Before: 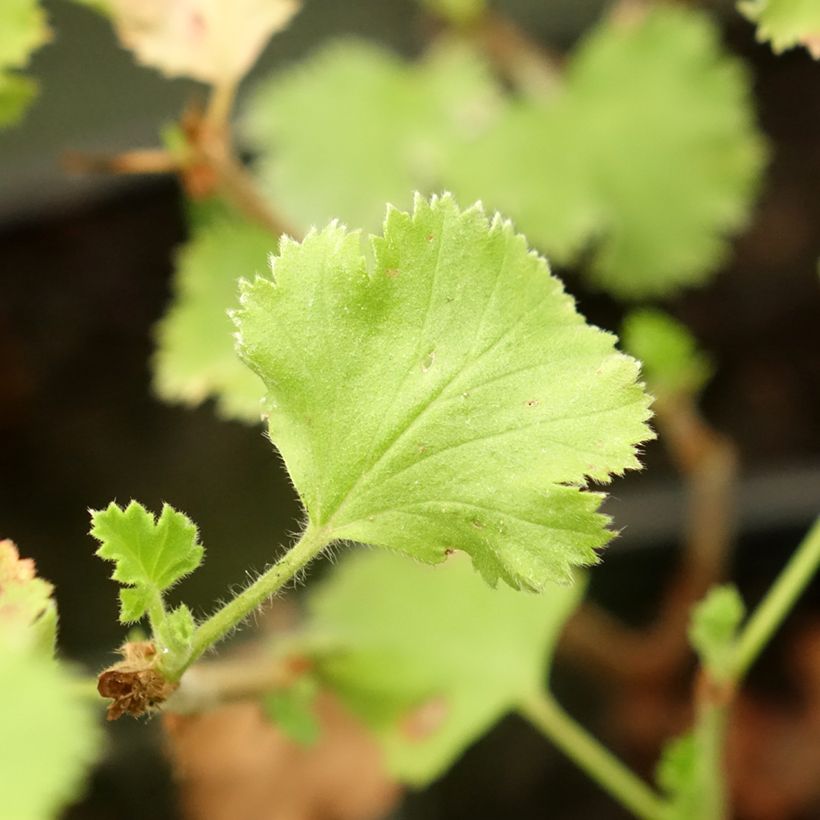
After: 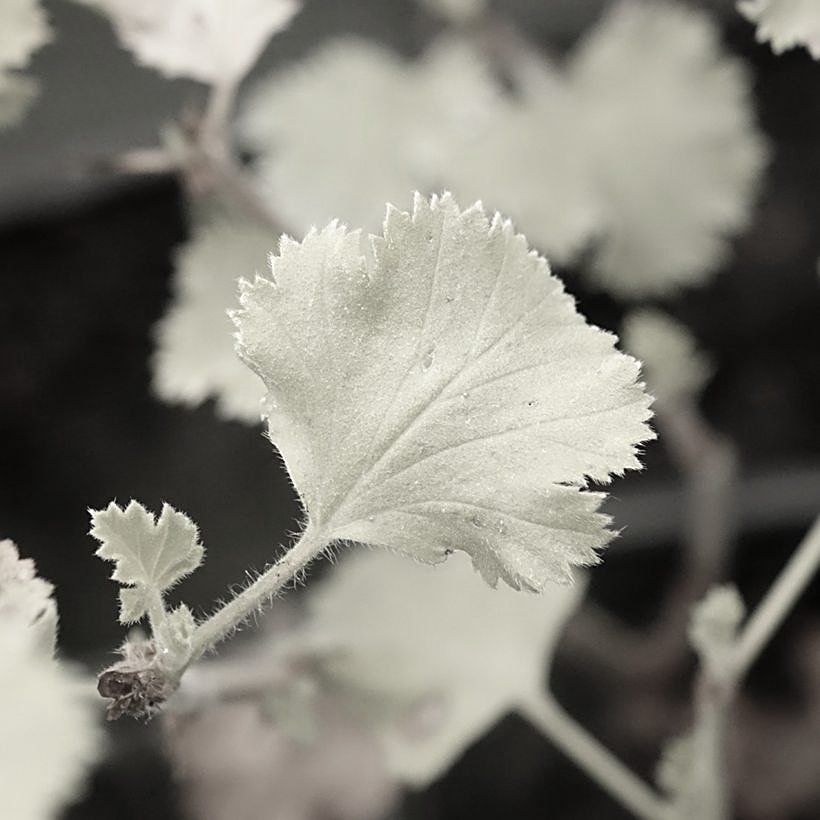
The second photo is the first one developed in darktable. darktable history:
sharpen: on, module defaults
color zones: curves: ch0 [(0.006, 0.385) (0.143, 0.563) (0.243, 0.321) (0.352, 0.464) (0.516, 0.456) (0.625, 0.5) (0.75, 0.5) (0.875, 0.5)]; ch1 [(0, 0.5) (0.134, 0.504) (0.246, 0.463) (0.421, 0.515) (0.5, 0.56) (0.625, 0.5) (0.75, 0.5) (0.875, 0.5)]; ch2 [(0, 0.5) (0.131, 0.426) (0.307, 0.289) (0.38, 0.188) (0.513, 0.216) (0.625, 0.548) (0.75, 0.468) (0.838, 0.396) (0.971, 0.311)]
color correction: highlights b* -0.006, saturation 0.151
